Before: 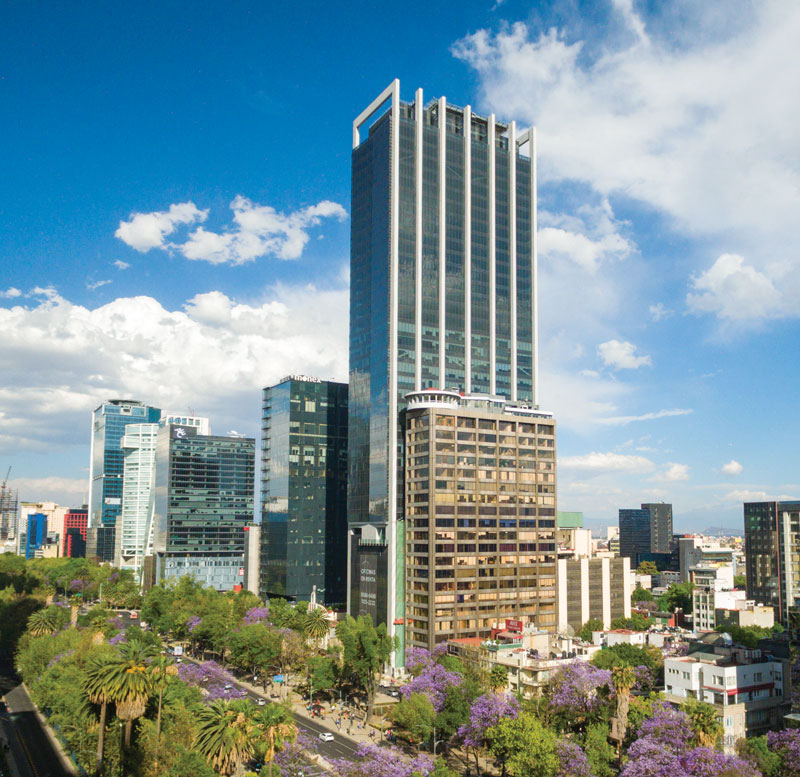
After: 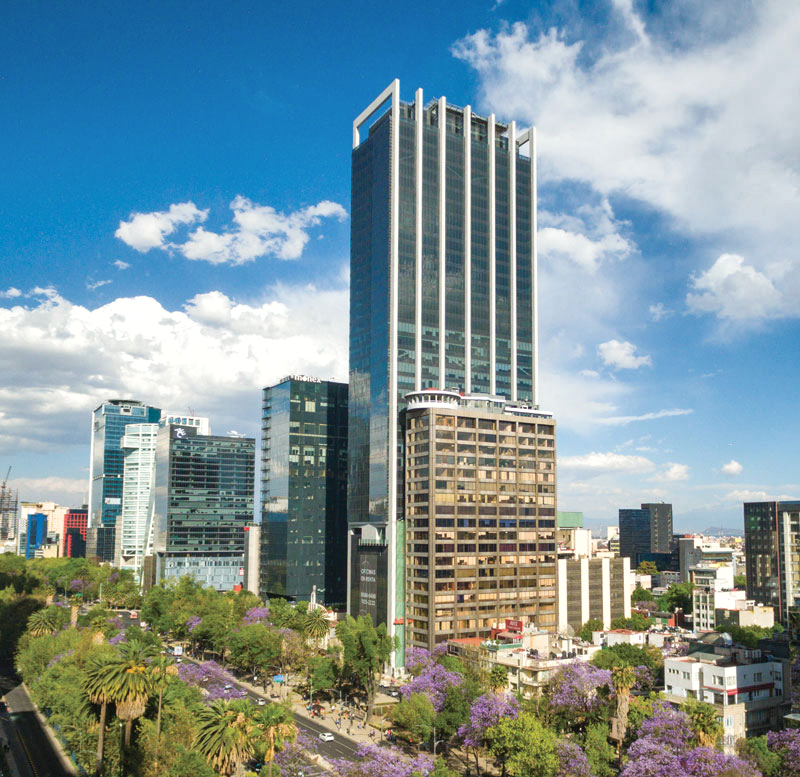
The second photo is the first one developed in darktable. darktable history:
shadows and highlights: shadows 43.44, white point adjustment -1.59, soften with gaussian
contrast brightness saturation: saturation -0.055
exposure: exposure 0.203 EV, compensate highlight preservation false
